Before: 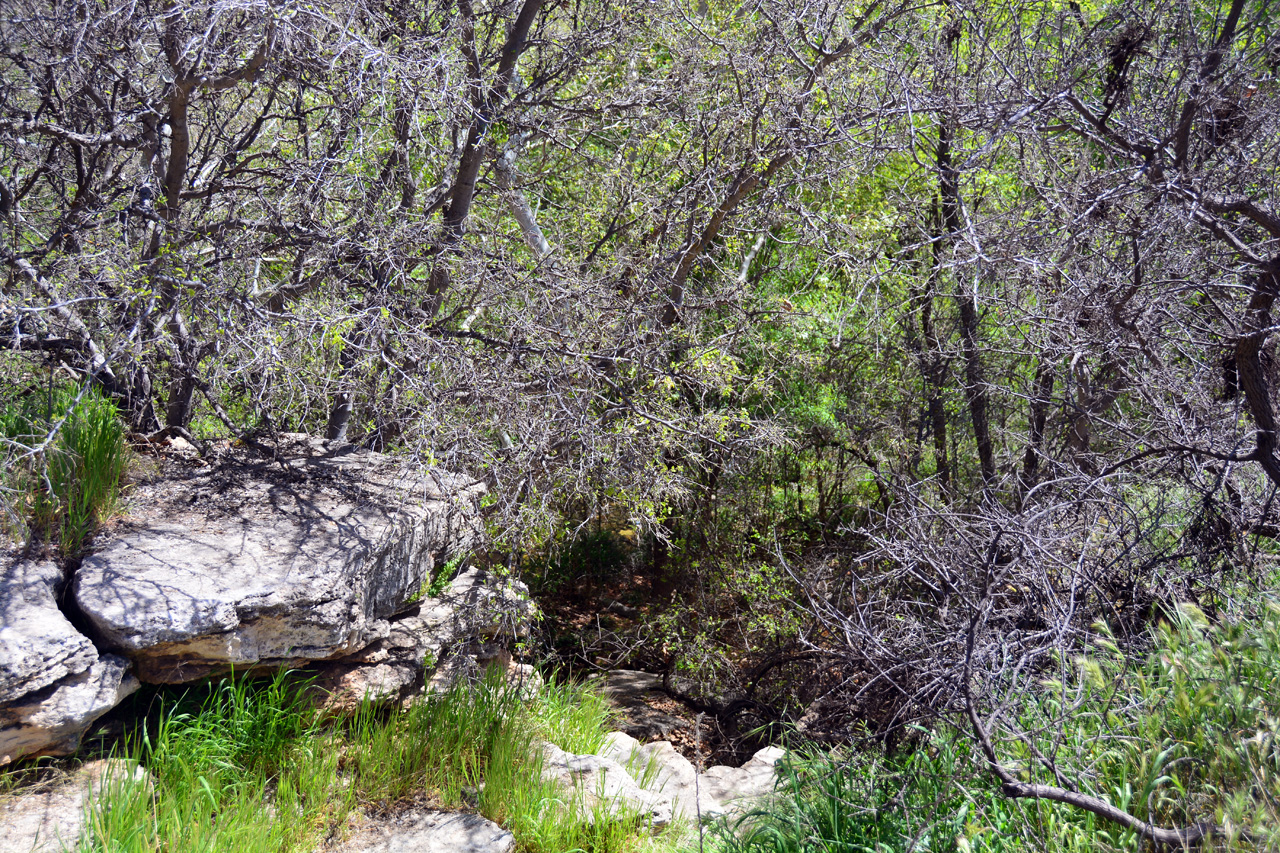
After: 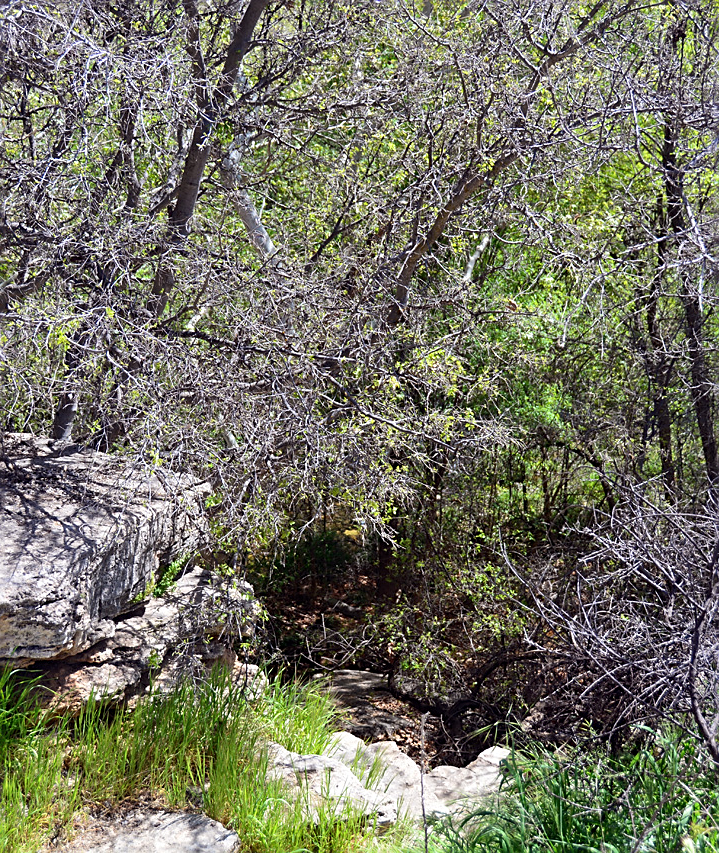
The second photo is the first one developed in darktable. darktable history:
crop: left 21.486%, right 22.287%
sharpen: on, module defaults
